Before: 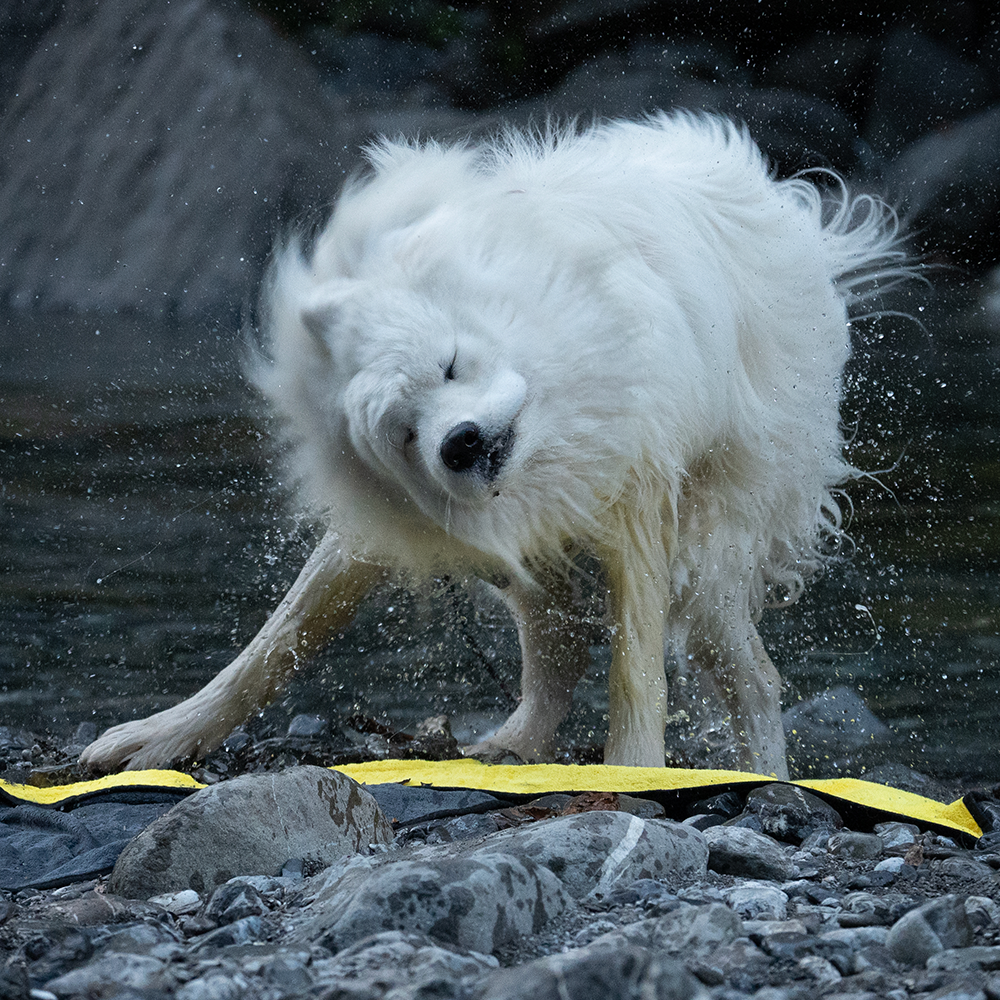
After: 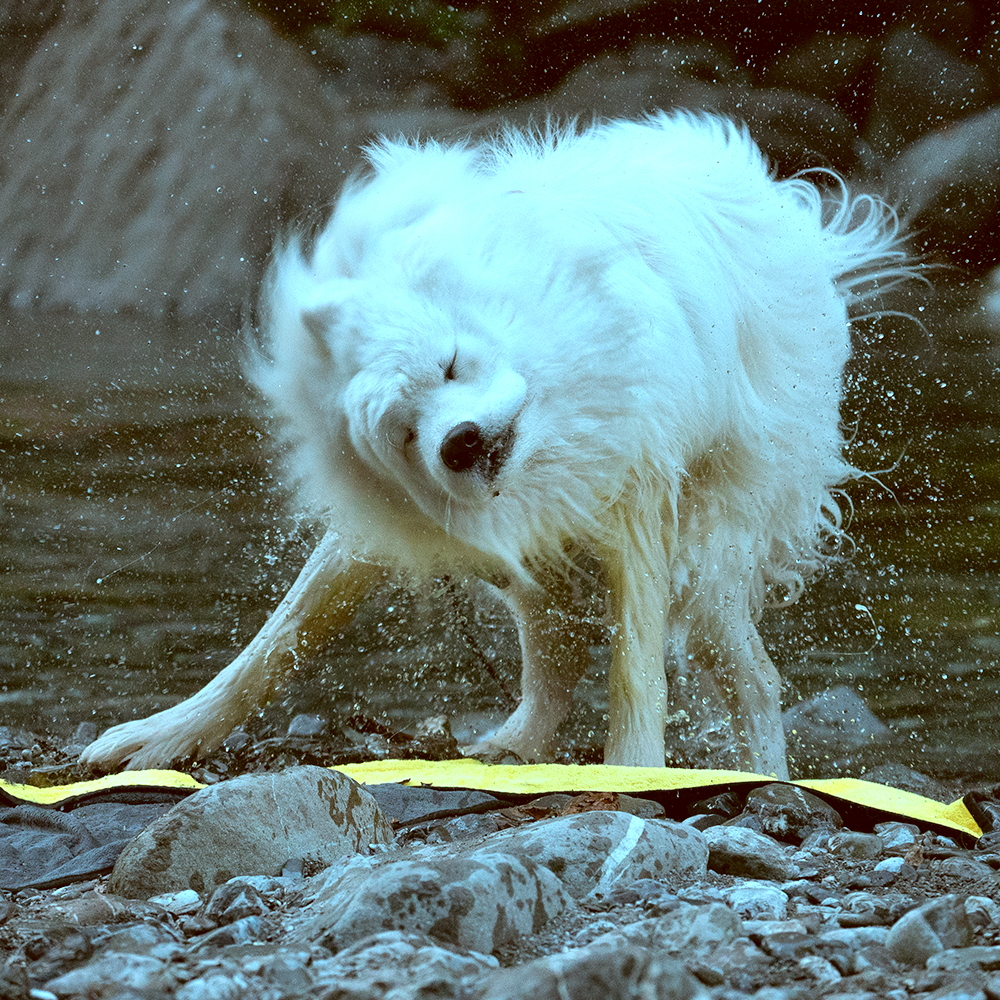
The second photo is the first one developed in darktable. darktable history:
exposure: exposure 0.493 EV, compensate highlight preservation false
shadows and highlights: white point adjustment 0.05, highlights color adjustment 55.9%, soften with gaussian
color correction: highlights a* -14.62, highlights b* -16.22, shadows a* 10.12, shadows b* 29.4
levels: levels [0, 0.478, 1]
